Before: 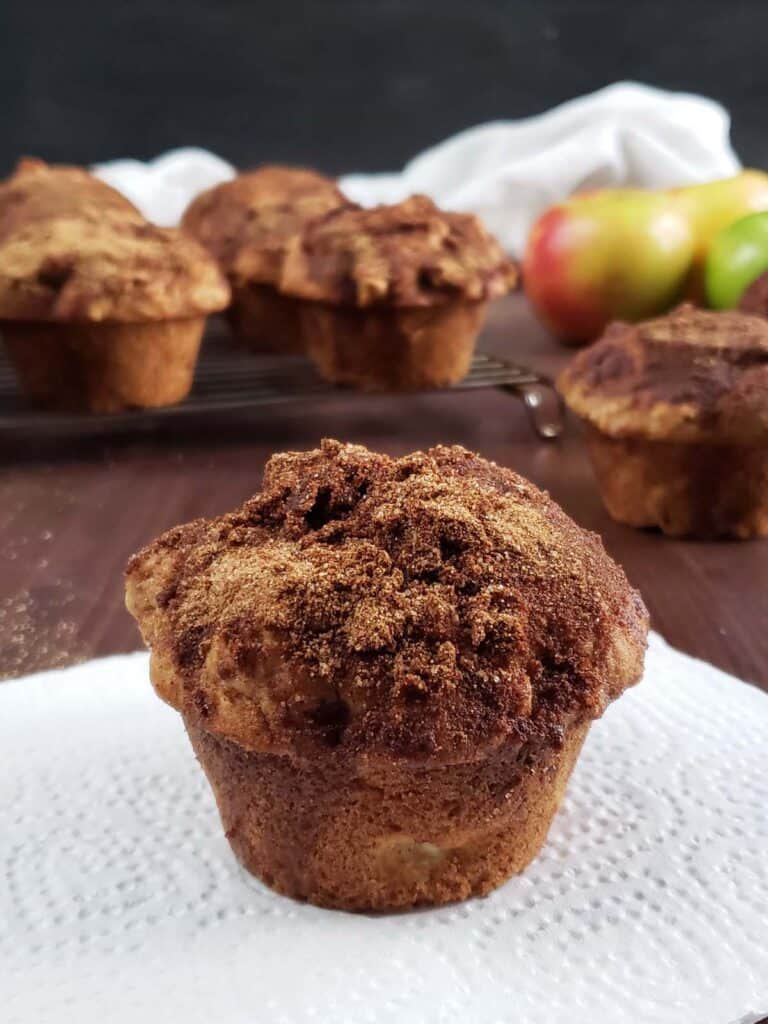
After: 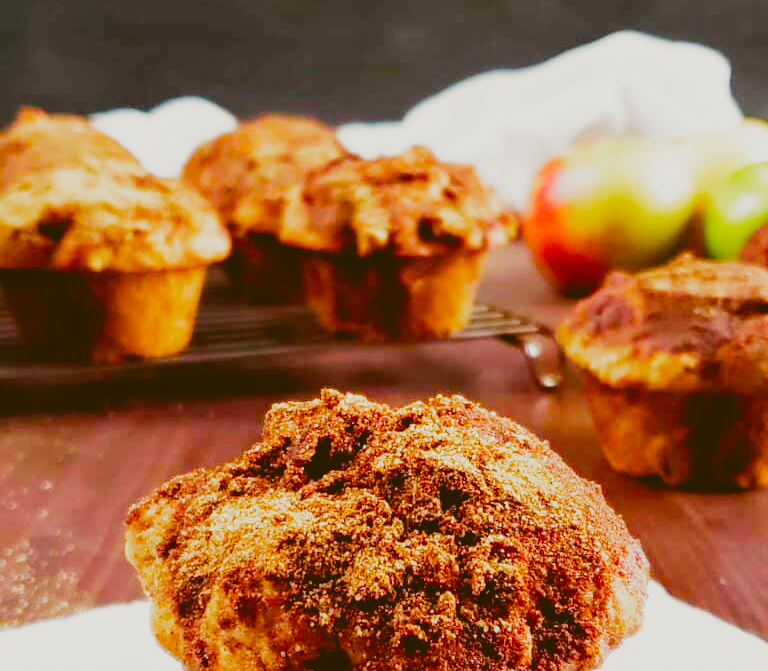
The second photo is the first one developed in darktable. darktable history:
exposure: black level correction 0.001, exposure 1.036 EV, compensate highlight preservation false
tone equalizer: -8 EV -0.739 EV, -7 EV -0.726 EV, -6 EV -0.569 EV, -5 EV -0.364 EV, -3 EV 0.367 EV, -2 EV 0.6 EV, -1 EV 0.695 EV, +0 EV 0.744 EV, edges refinement/feathering 500, mask exposure compensation -1.57 EV, preserve details no
color balance rgb: linear chroma grading › global chroma 25.287%, perceptual saturation grading › global saturation 14.725%
filmic rgb: black relative exposure -7.65 EV, white relative exposure 4.56 EV, hardness 3.61, preserve chrominance no, color science v3 (2019), use custom middle-gray values true
crop and rotate: top 4.9%, bottom 29.491%
contrast brightness saturation: contrast -0.207, saturation 0.189
color correction: highlights a* -0.499, highlights b* 0.161, shadows a* 4.38, shadows b* 20.66
